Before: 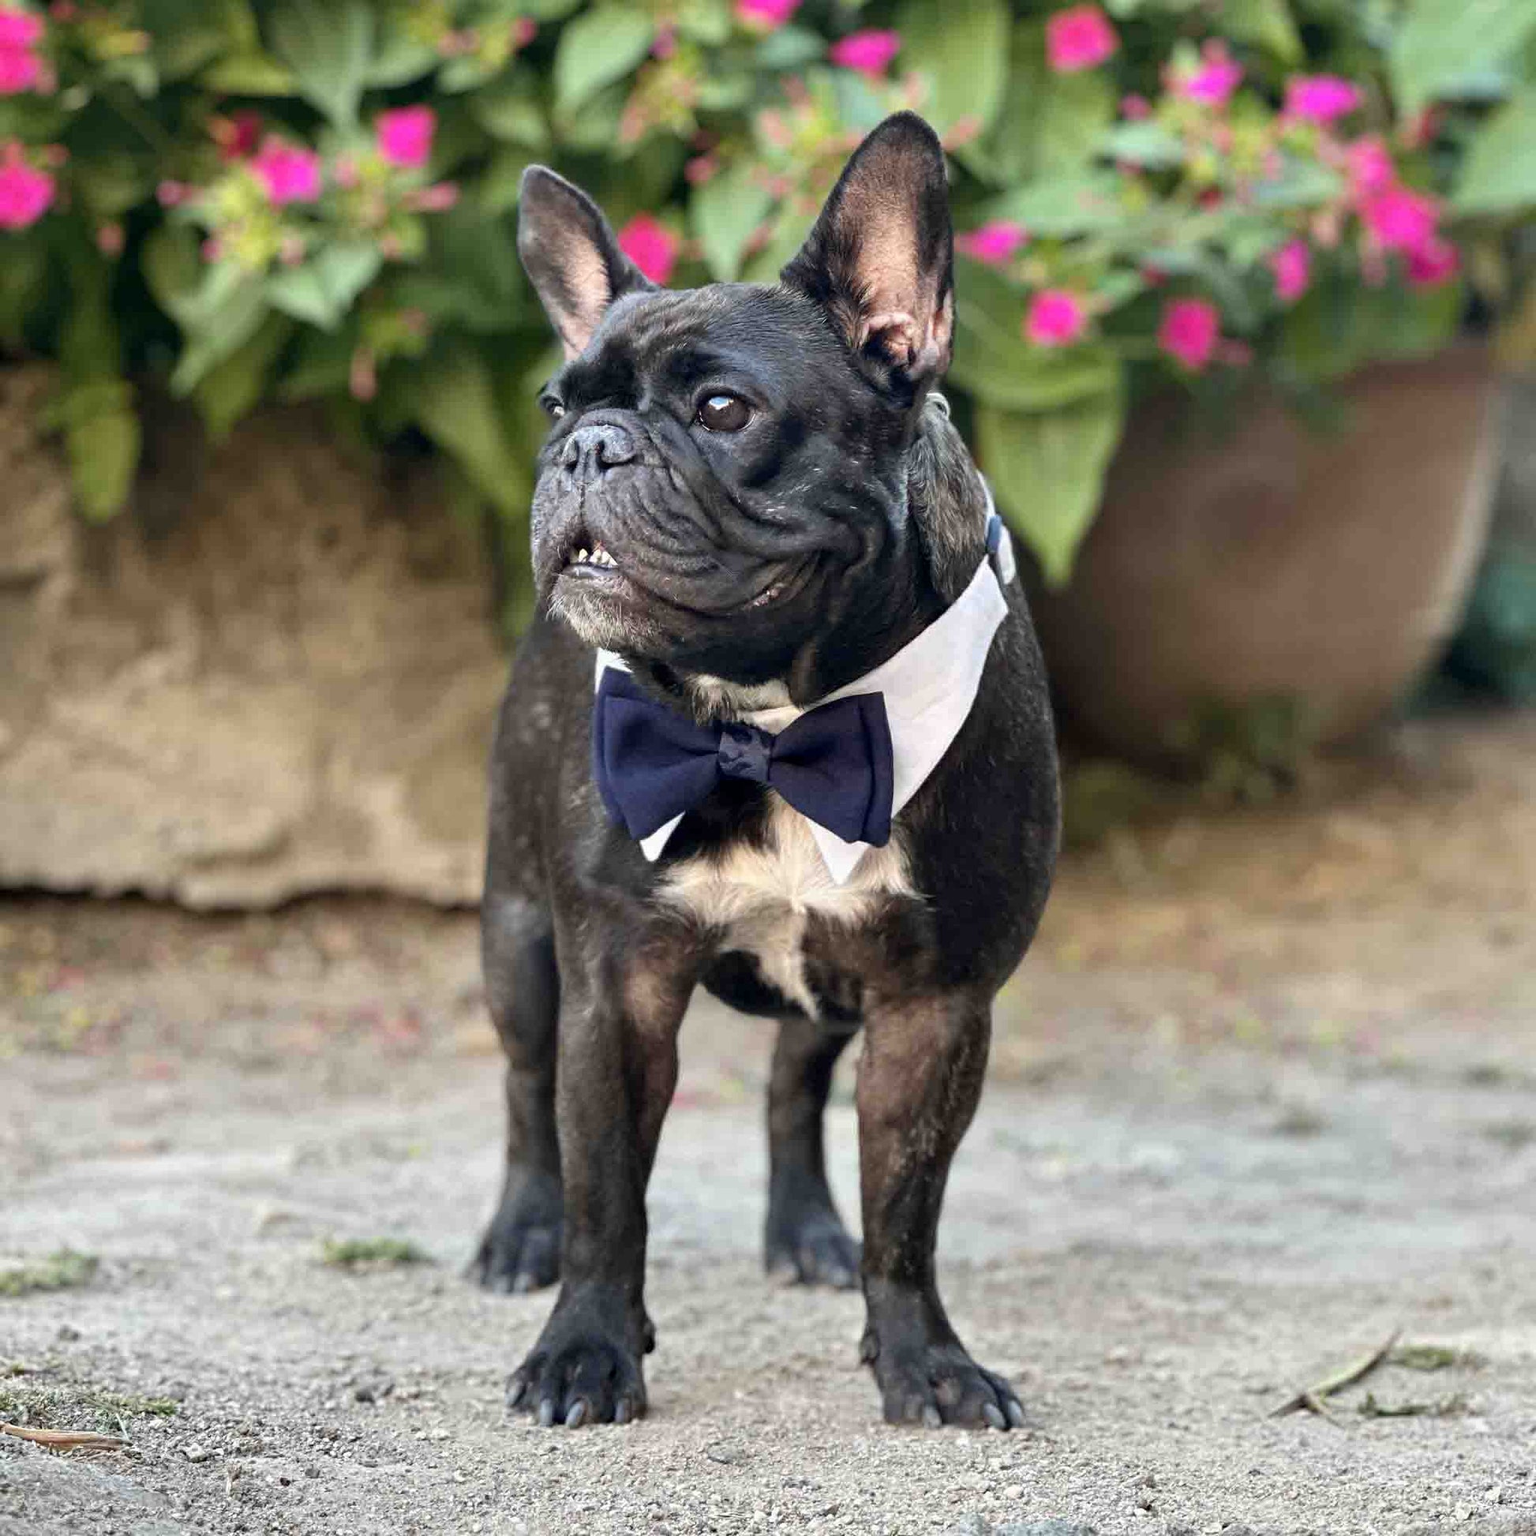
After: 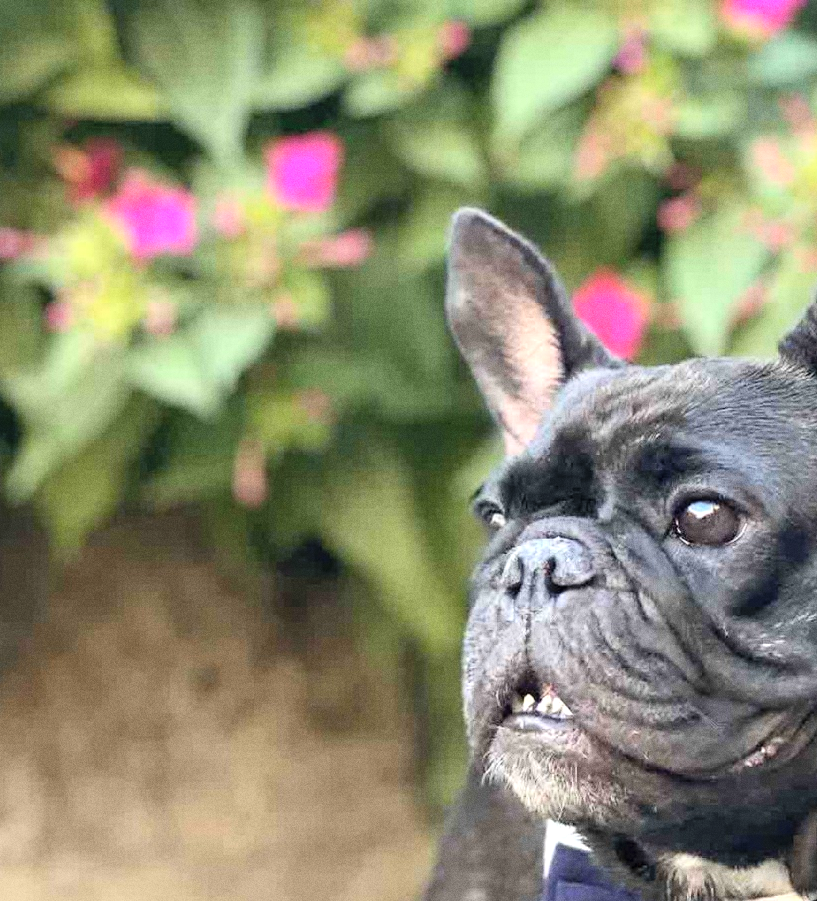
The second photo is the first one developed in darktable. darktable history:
contrast brightness saturation: contrast 0.14, brightness 0.21
exposure: exposure 0.376 EV, compensate highlight preservation false
grain: coarseness 0.47 ISO
crop and rotate: left 10.817%, top 0.062%, right 47.194%, bottom 53.626%
